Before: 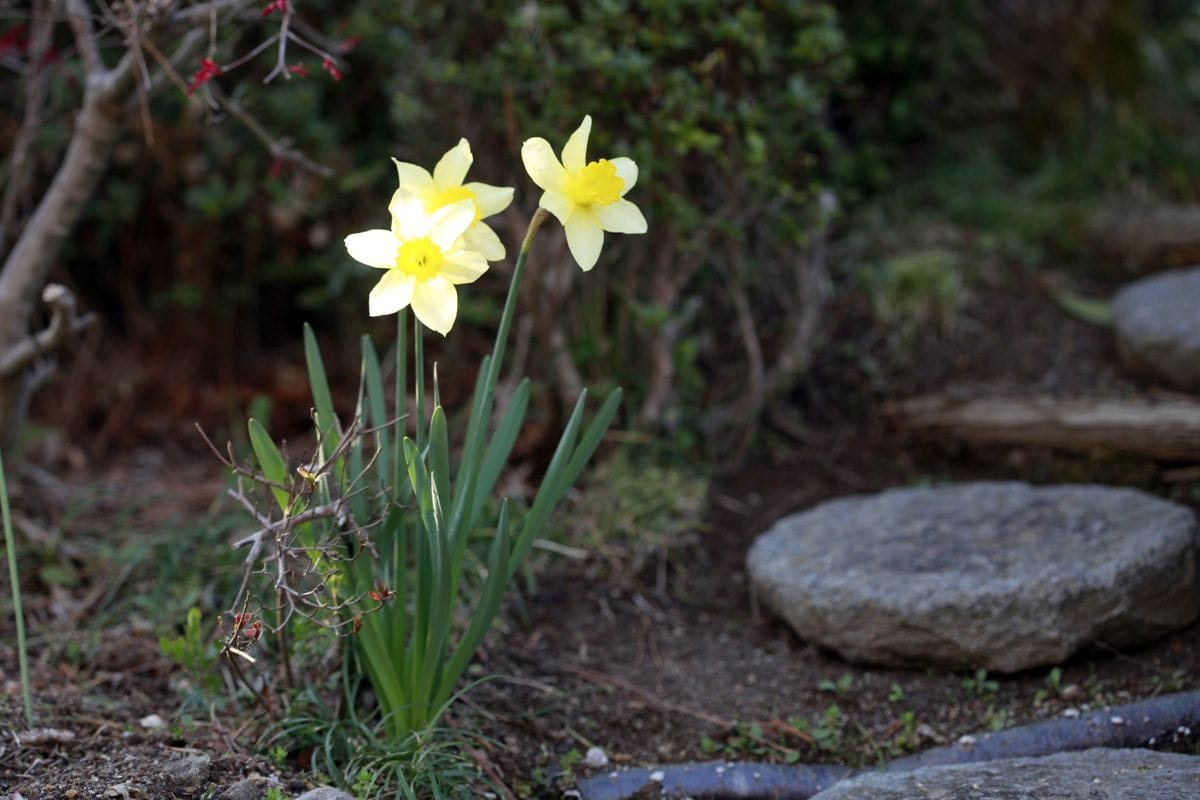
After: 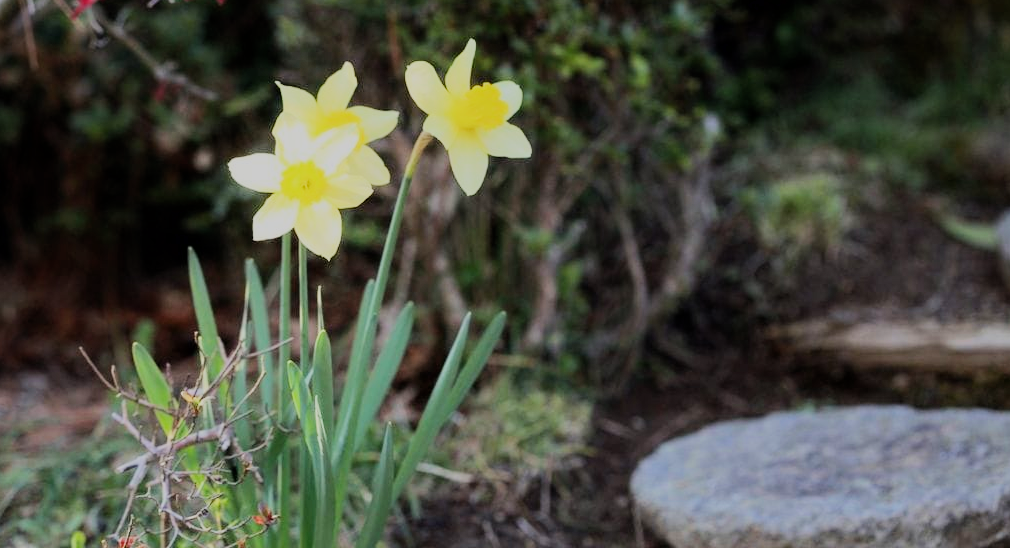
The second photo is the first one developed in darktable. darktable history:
crop and rotate: left 9.682%, top 9.603%, right 6.1%, bottom 21.824%
tone equalizer: -7 EV 0.155 EV, -6 EV 0.592 EV, -5 EV 1.17 EV, -4 EV 1.32 EV, -3 EV 1.15 EV, -2 EV 0.6 EV, -1 EV 0.168 EV, edges refinement/feathering 500, mask exposure compensation -1.57 EV, preserve details guided filter
filmic rgb: black relative exposure -7.12 EV, white relative exposure 5.35 EV, hardness 3.02, preserve chrominance max RGB, color science v6 (2022), iterations of high-quality reconstruction 0, contrast in shadows safe, contrast in highlights safe
